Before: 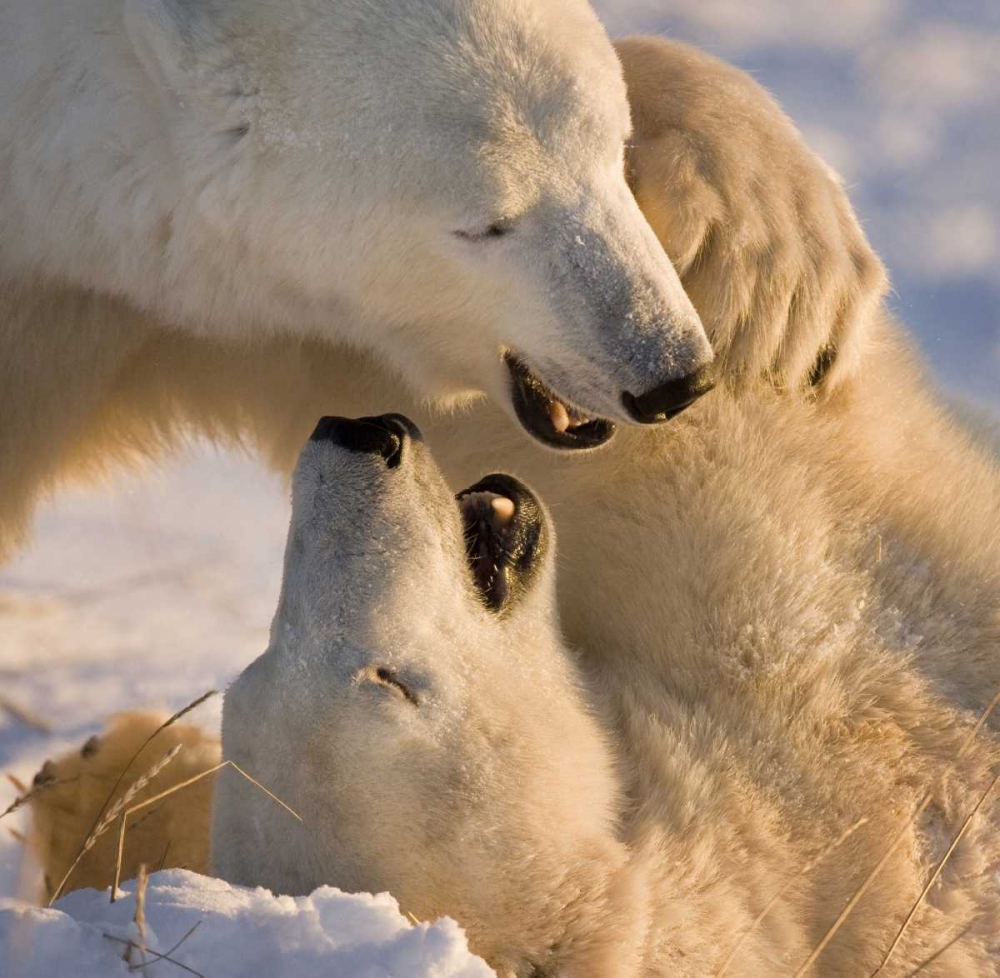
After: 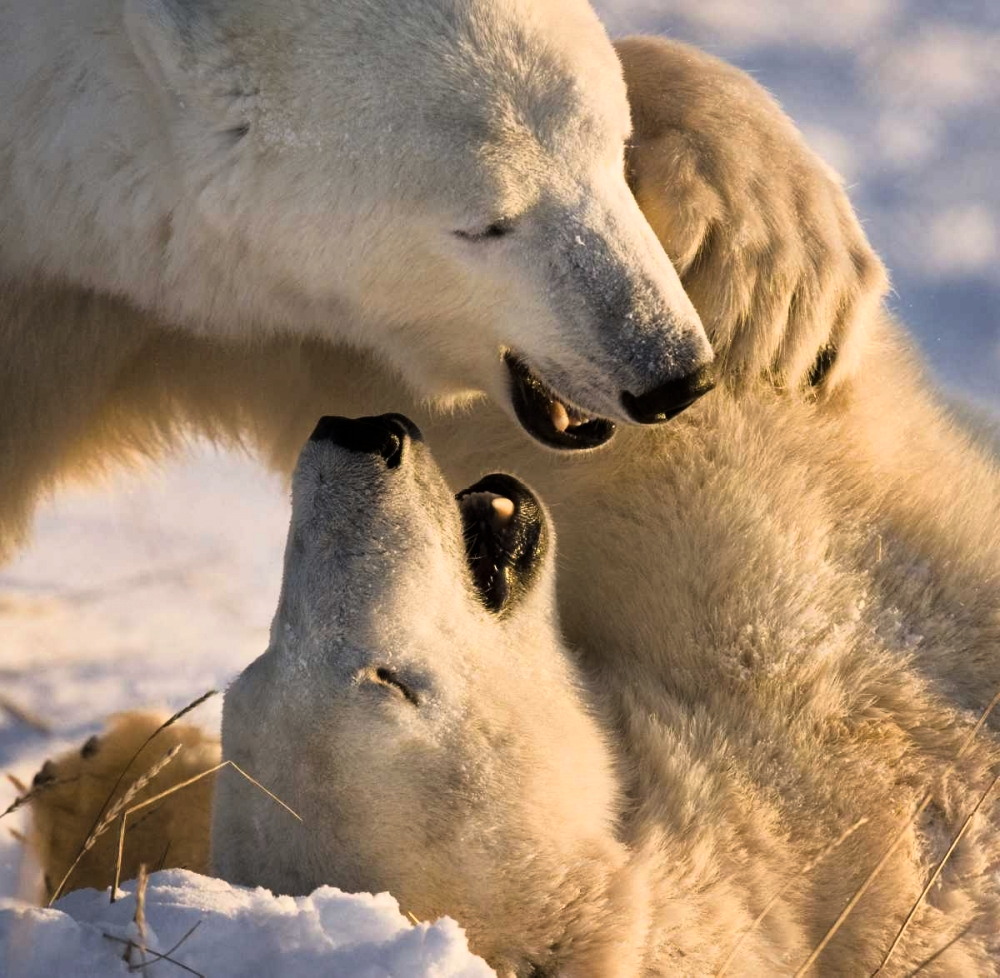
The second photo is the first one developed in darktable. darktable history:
tone curve: curves: ch0 [(0, 0) (0.042, 0.01) (0.223, 0.123) (0.59, 0.574) (0.802, 0.868) (1, 1)], color space Lab, linked channels, preserve colors none
color zones: curves: ch0 [(0.25, 0.5) (0.463, 0.627) (0.484, 0.637) (0.75, 0.5)]
contrast brightness saturation: contrast 0.04, saturation 0.07
